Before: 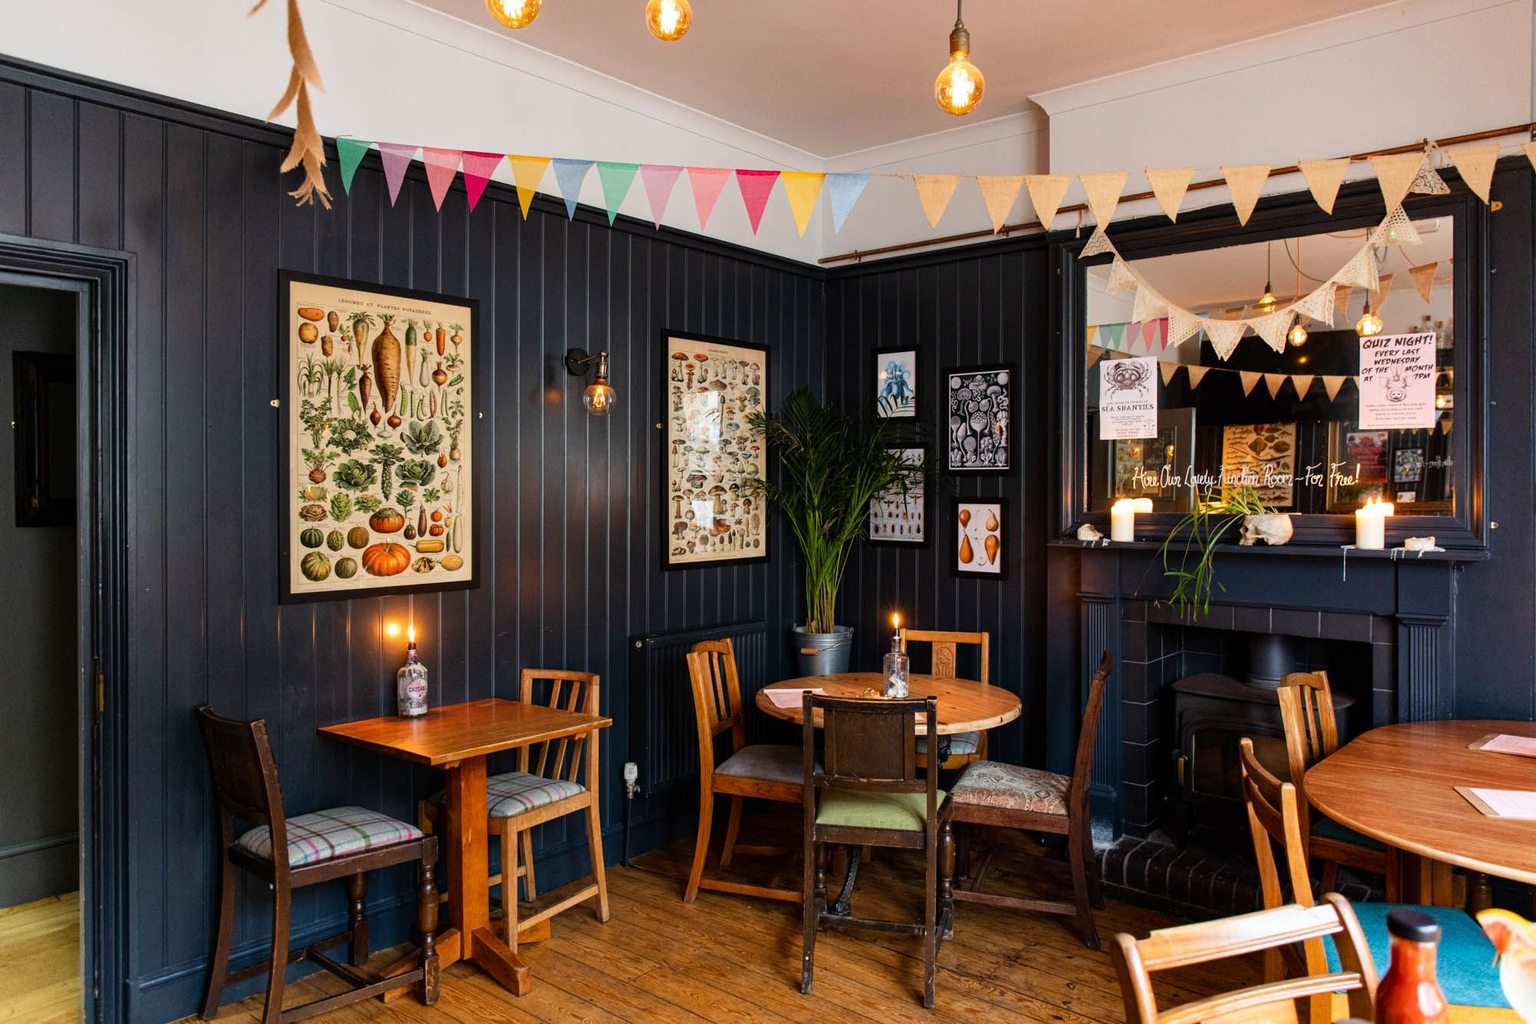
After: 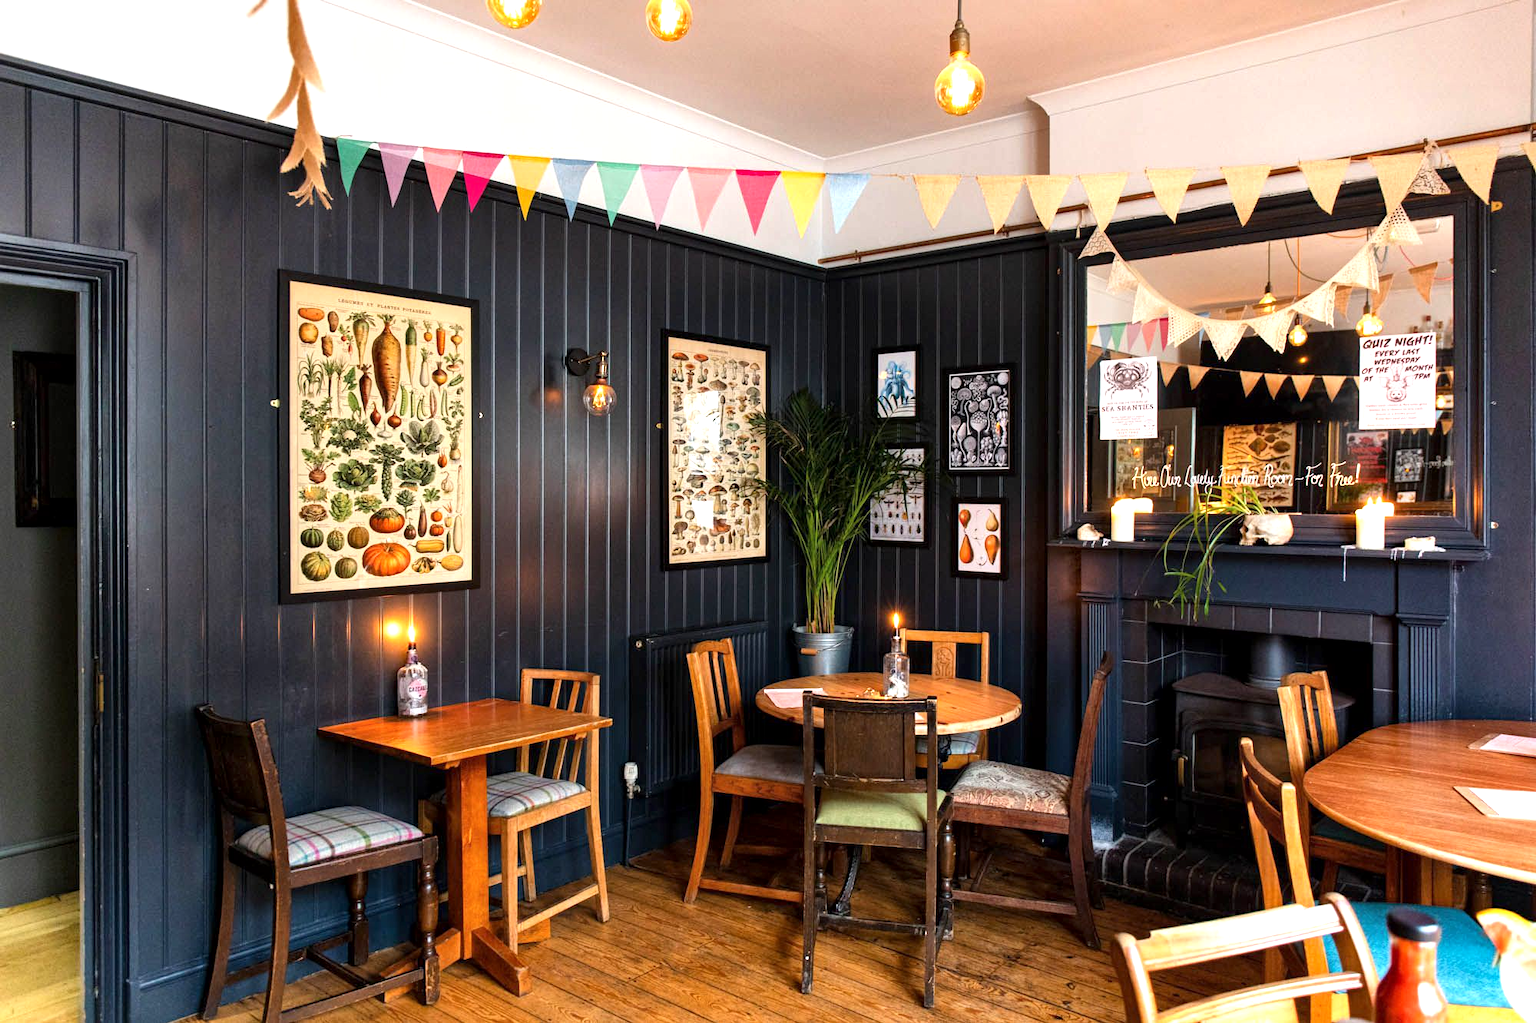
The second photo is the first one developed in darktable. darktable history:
exposure: black level correction 0, exposure 0.687 EV, compensate highlight preservation false
local contrast: mode bilateral grid, contrast 19, coarseness 51, detail 130%, midtone range 0.2
